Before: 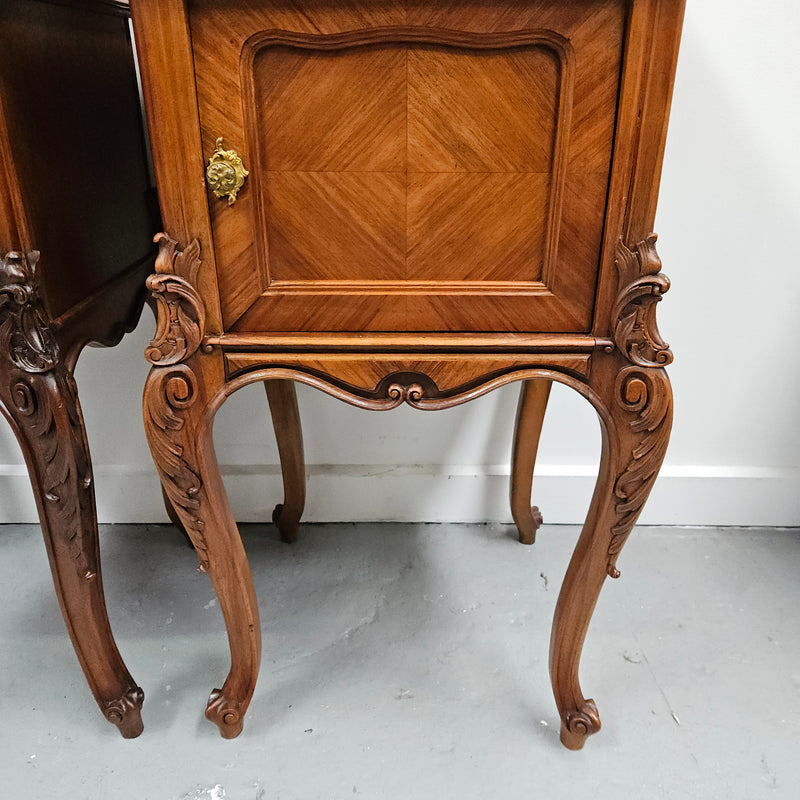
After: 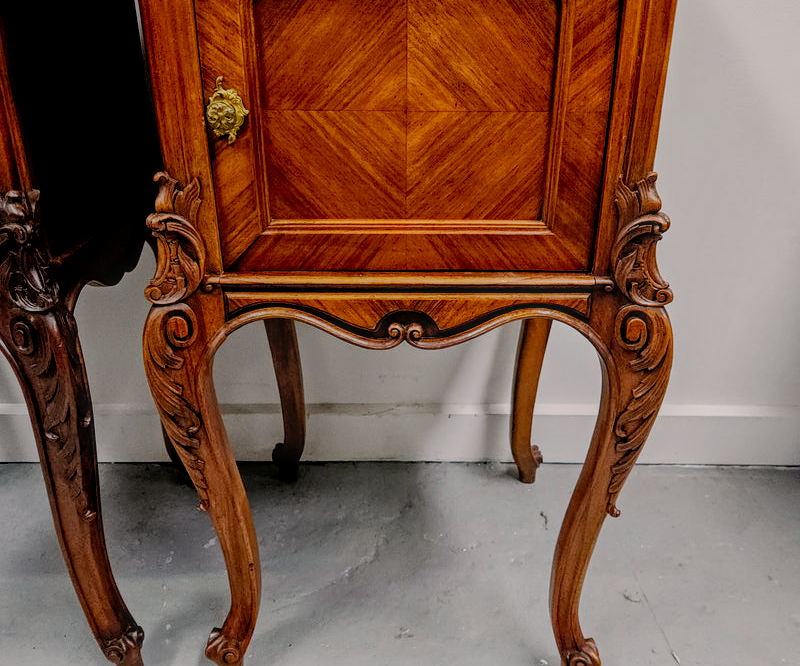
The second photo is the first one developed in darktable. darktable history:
crop: top 7.625%, bottom 8.027%
filmic rgb: middle gray luminance 29%, black relative exposure -10.3 EV, white relative exposure 5.5 EV, threshold 6 EV, target black luminance 0%, hardness 3.95, latitude 2.04%, contrast 1.132, highlights saturation mix 5%, shadows ↔ highlights balance 15.11%, add noise in highlights 0, preserve chrominance no, color science v3 (2019), use custom middle-gray values true, iterations of high-quality reconstruction 0, contrast in highlights soft, enable highlight reconstruction true
color correction: highlights a* 3.22, highlights b* 1.93, saturation 1.19
local contrast: highlights 74%, shadows 55%, detail 176%, midtone range 0.207
